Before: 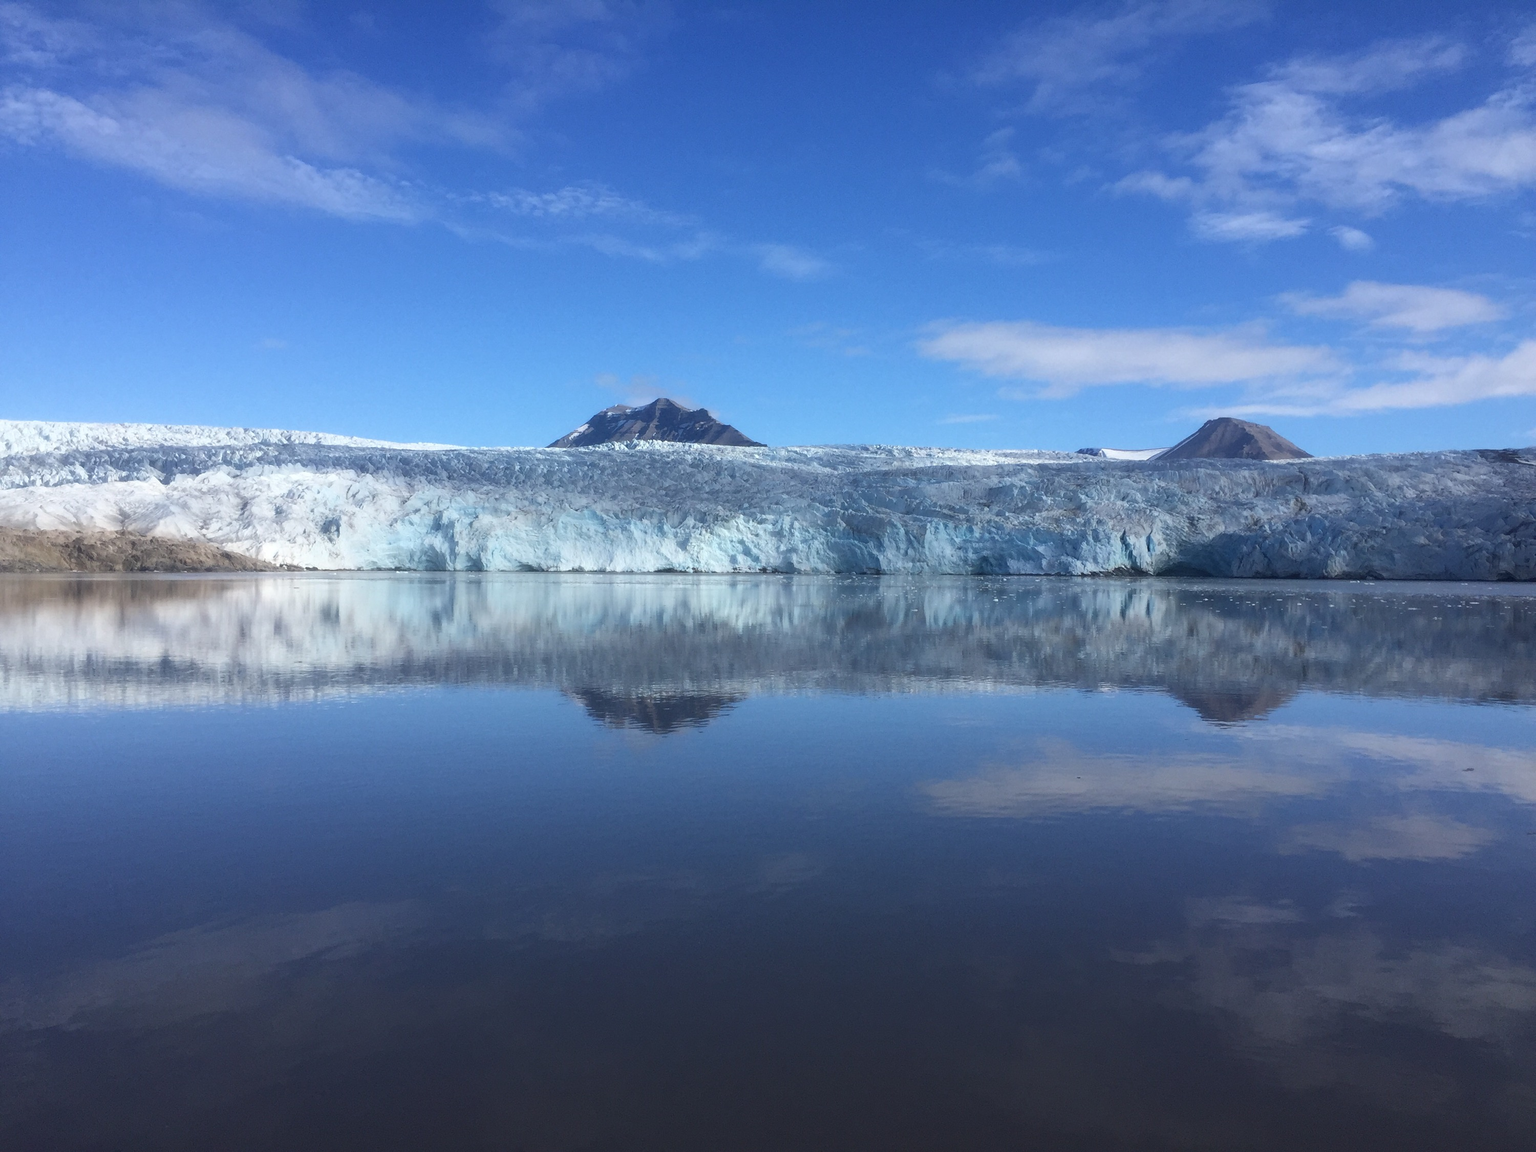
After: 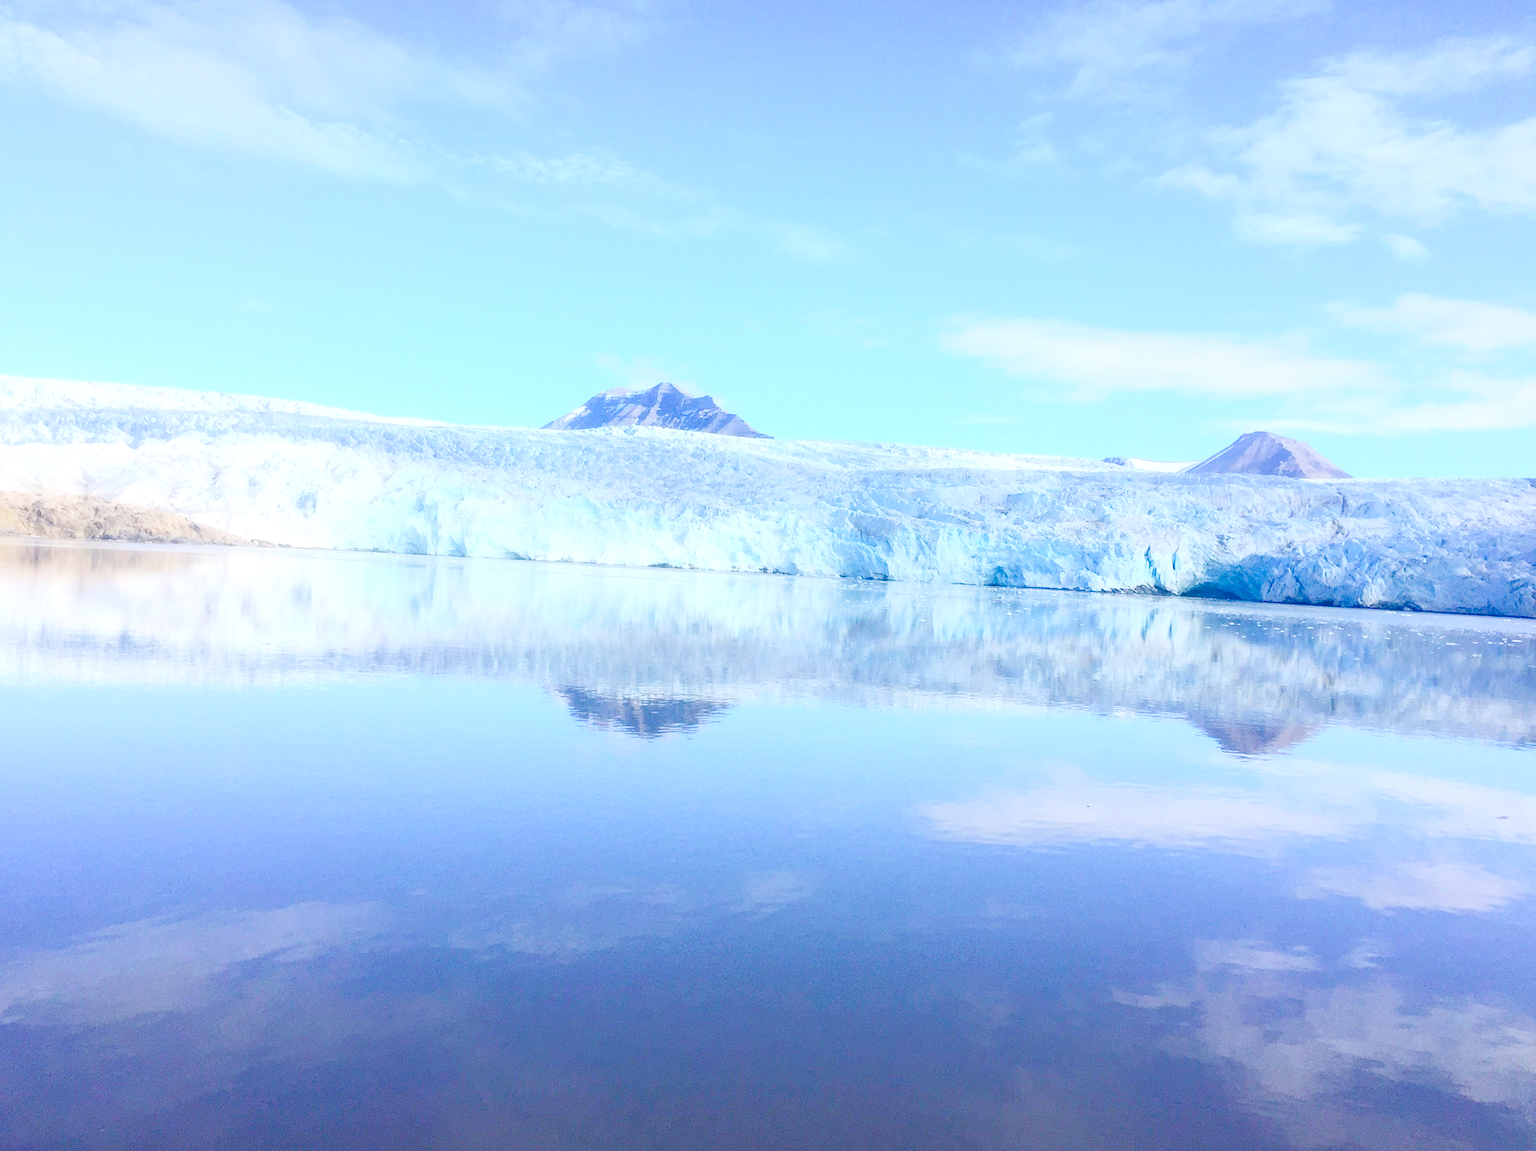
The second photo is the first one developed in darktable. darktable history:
tone curve: curves: ch0 [(0, 0) (0.11, 0.081) (0.256, 0.259) (0.398, 0.475) (0.498, 0.611) (0.65, 0.757) (0.835, 0.883) (1, 0.961)]; ch1 [(0, 0) (0.346, 0.307) (0.408, 0.369) (0.453, 0.457) (0.482, 0.479) (0.502, 0.498) (0.521, 0.51) (0.553, 0.554) (0.618, 0.65) (0.693, 0.727) (1, 1)]; ch2 [(0, 0) (0.358, 0.362) (0.434, 0.46) (0.485, 0.494) (0.5, 0.494) (0.511, 0.508) (0.537, 0.55) (0.579, 0.599) (0.621, 0.693) (1, 1)], preserve colors none
crop and rotate: angle -2.74°
exposure: exposure 1.208 EV, compensate highlight preservation false
contrast brightness saturation: contrast 0.205, brightness 0.203, saturation 0.783
